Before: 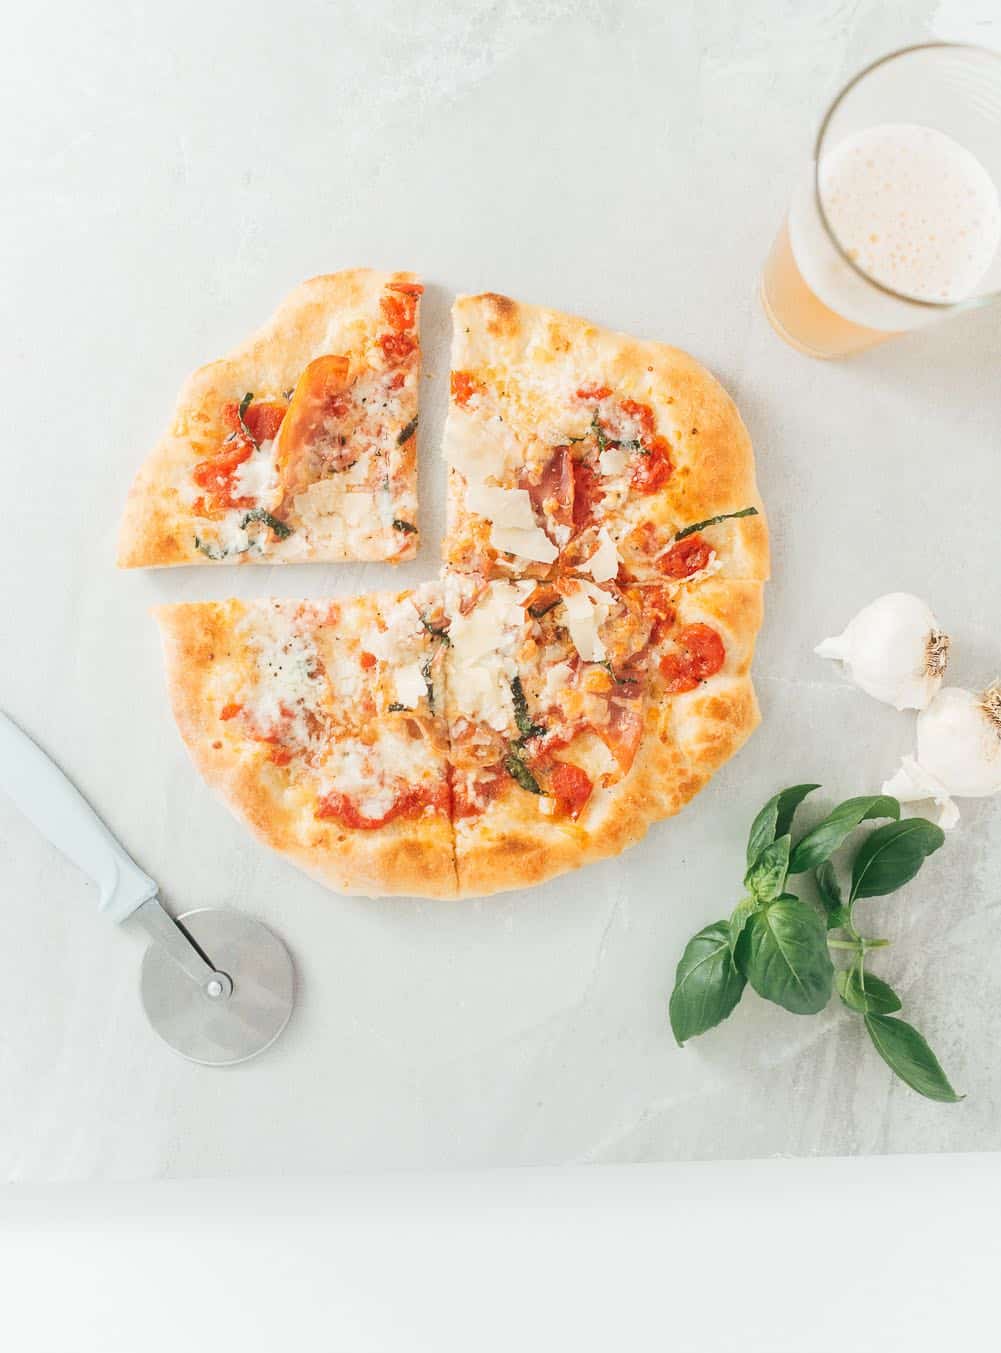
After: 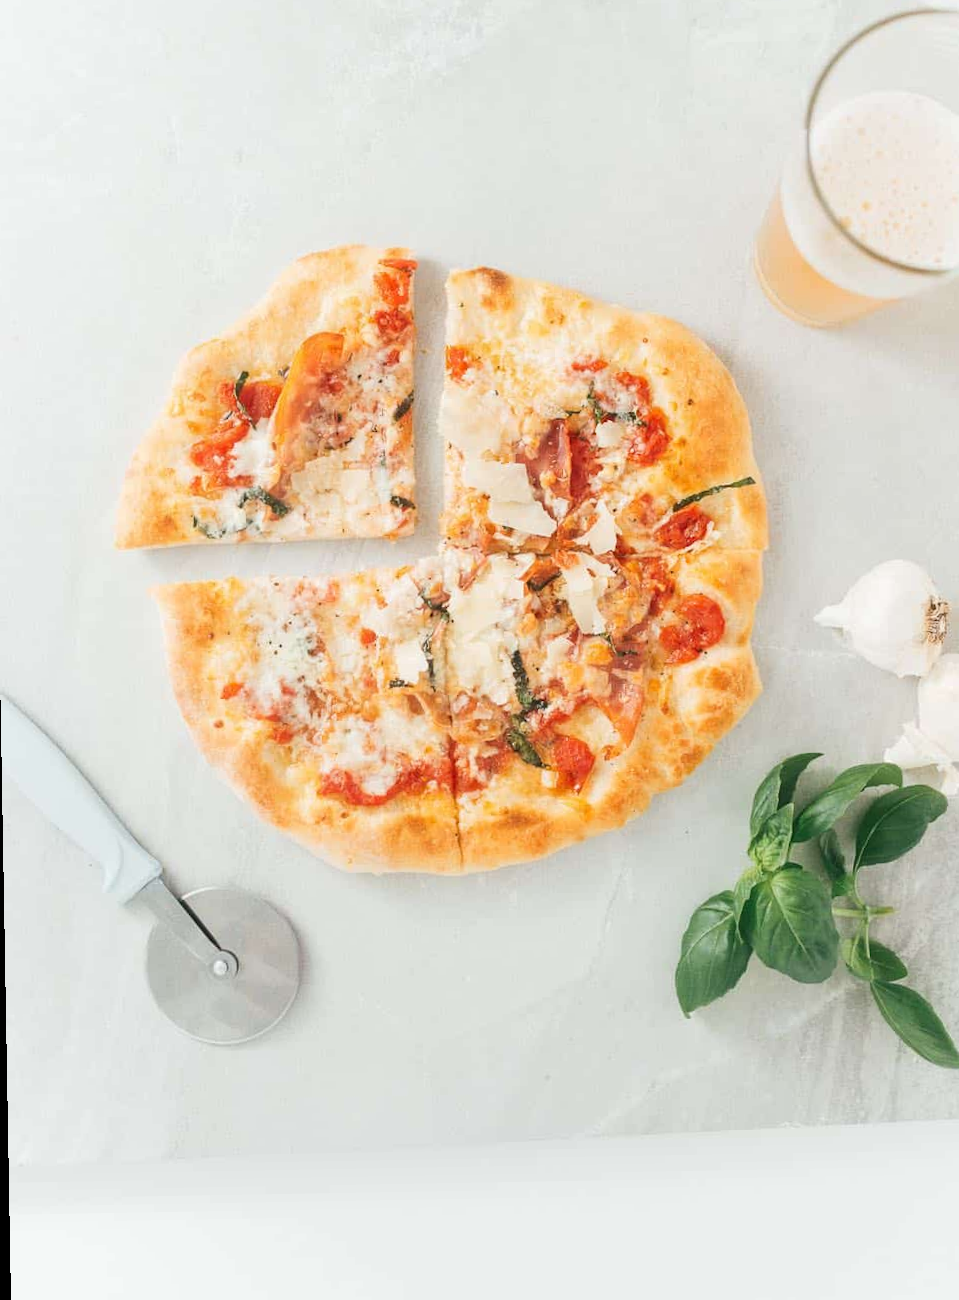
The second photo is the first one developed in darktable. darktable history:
crop: right 4.126%, bottom 0.031%
rotate and perspective: rotation -1°, crop left 0.011, crop right 0.989, crop top 0.025, crop bottom 0.975
